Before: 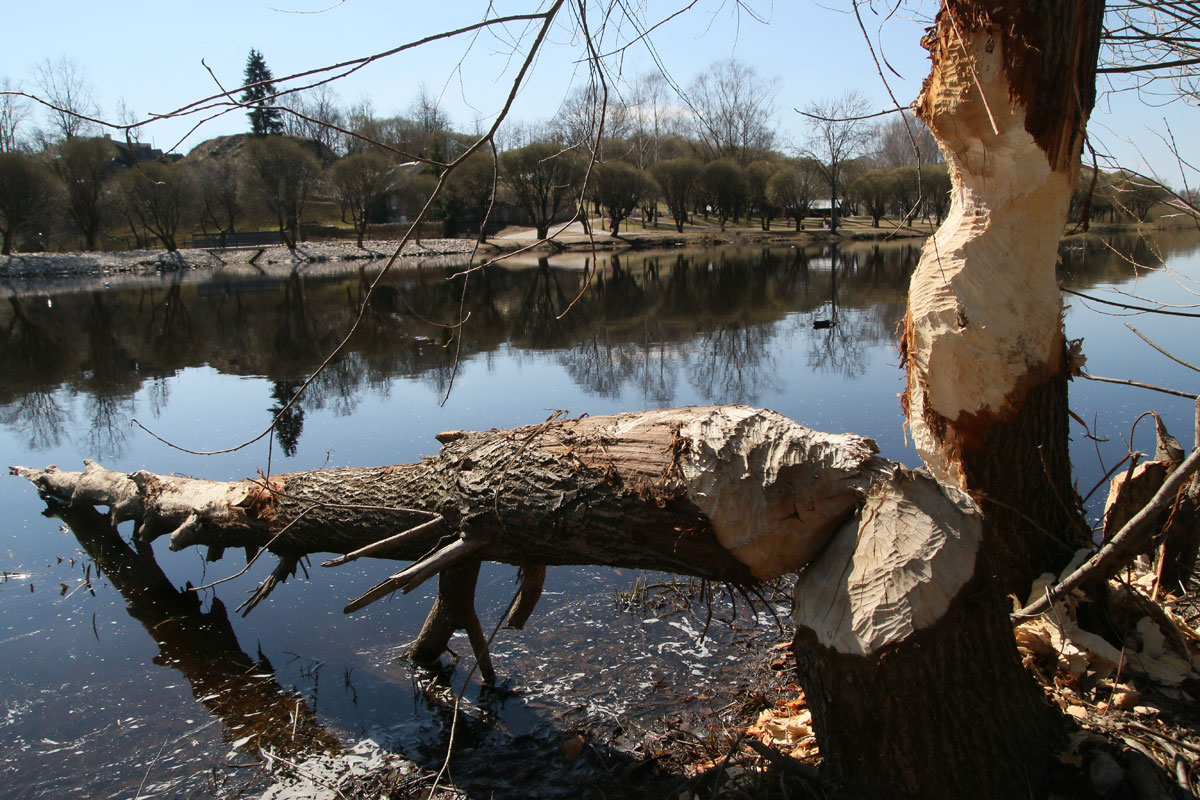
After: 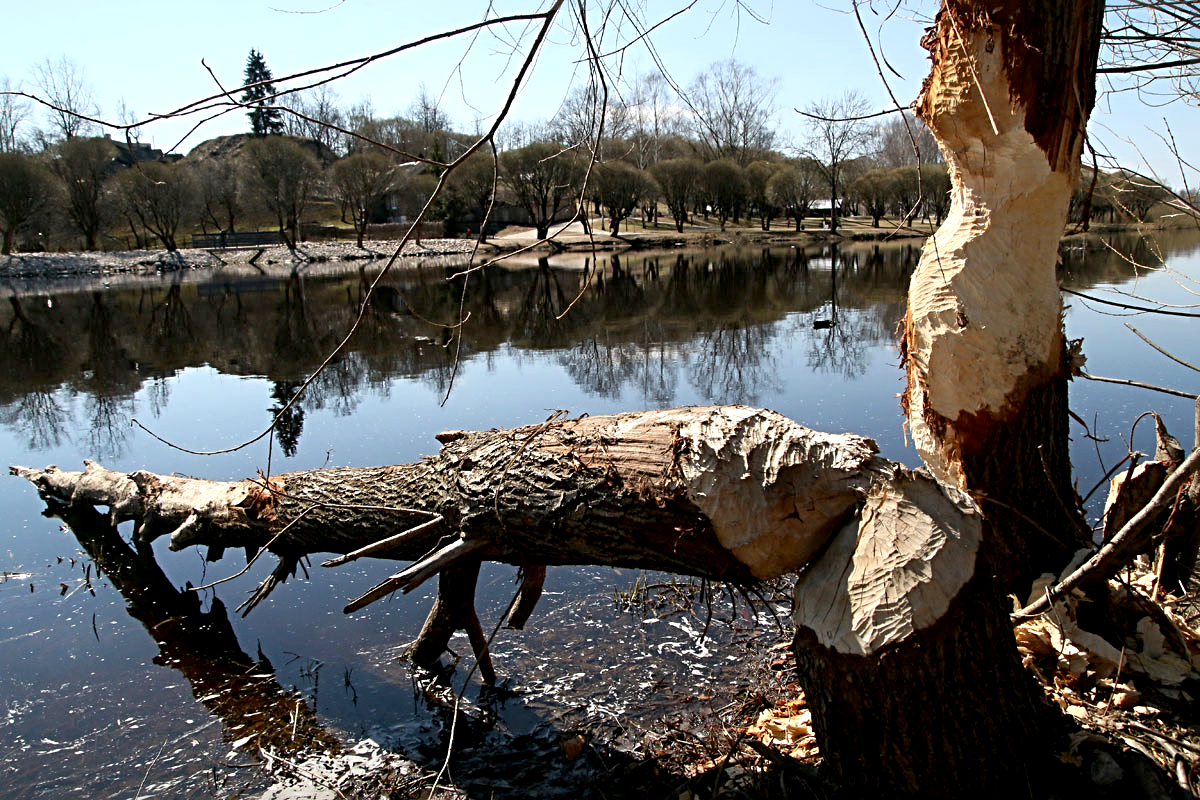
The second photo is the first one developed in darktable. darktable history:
exposure: black level correction 0.005, exposure 0.277 EV, compensate exposure bias true, compensate highlight preservation false
sharpen: radius 3.951
